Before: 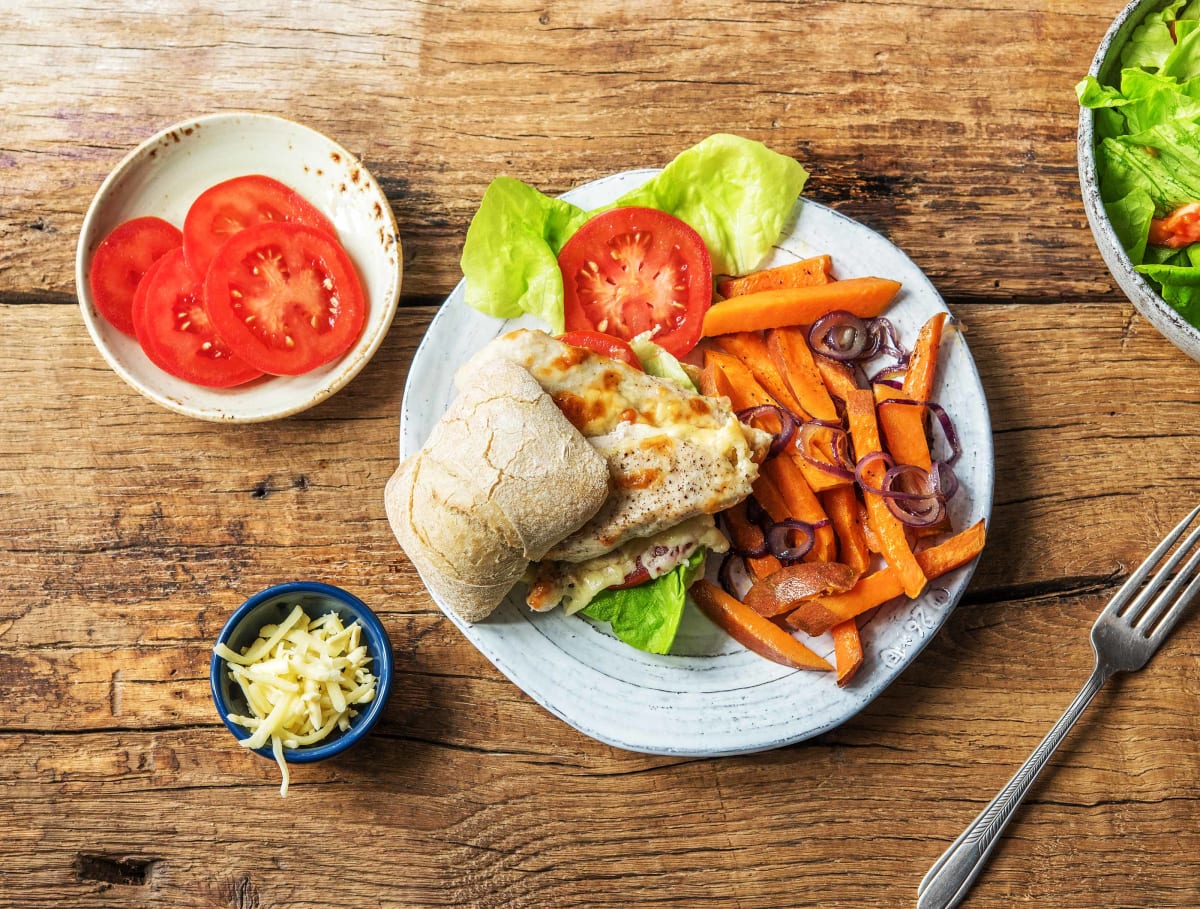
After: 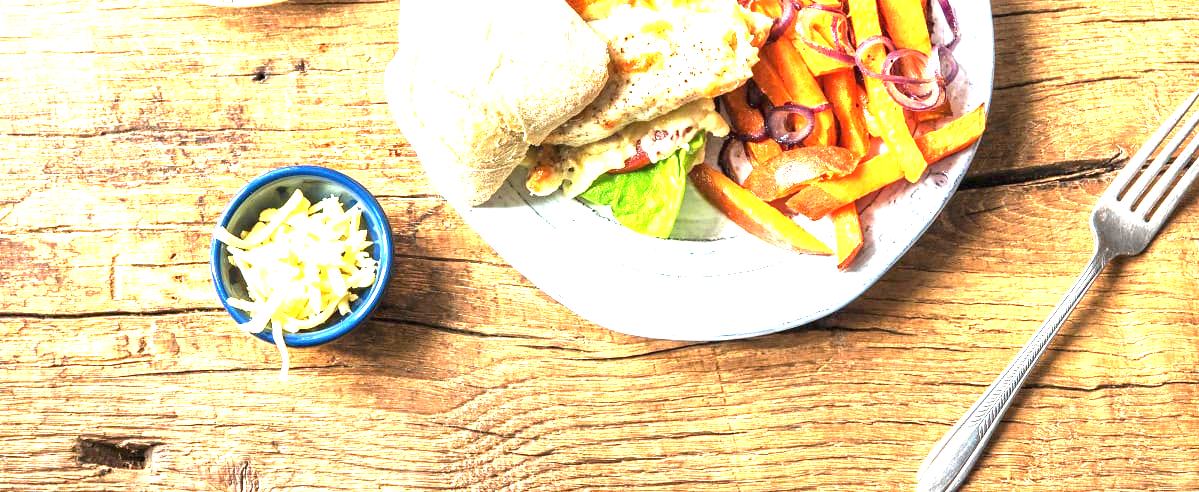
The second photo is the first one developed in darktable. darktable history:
exposure: black level correction 0, exposure 2.377 EV, compensate highlight preservation false
crop and rotate: top 45.765%, right 0.065%
